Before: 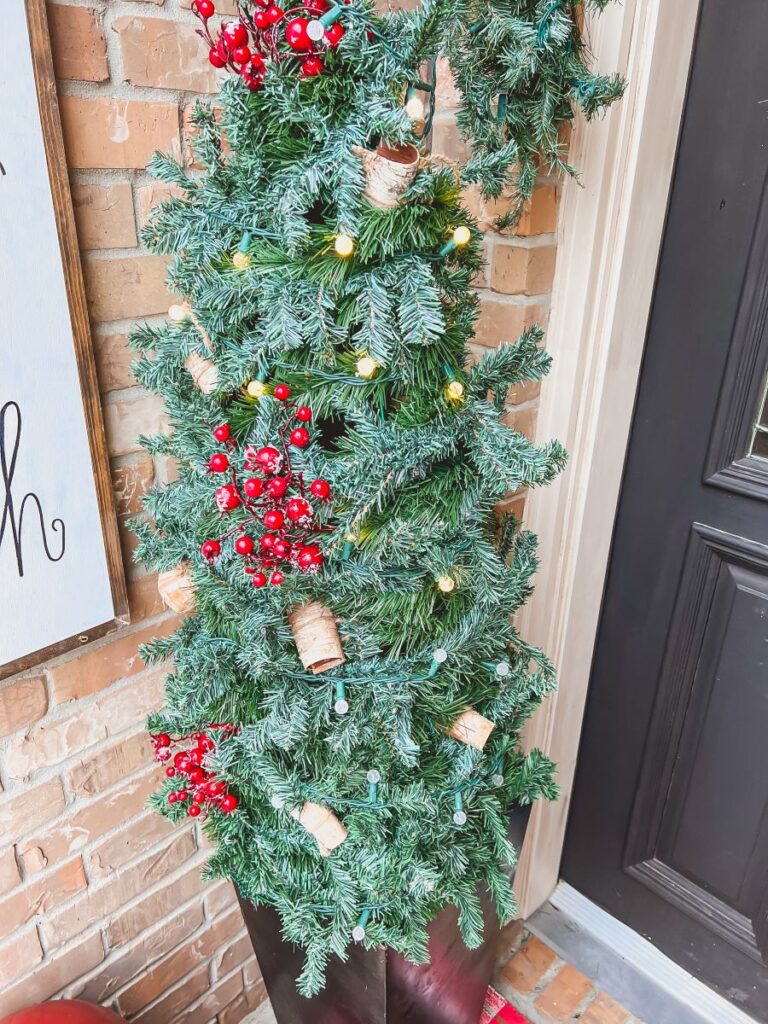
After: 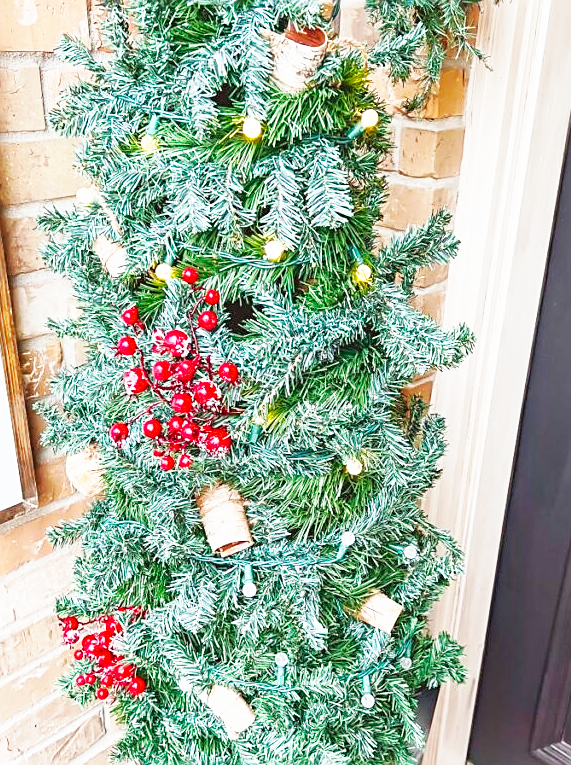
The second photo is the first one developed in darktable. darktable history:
base curve: curves: ch0 [(0, 0) (0.007, 0.004) (0.027, 0.03) (0.046, 0.07) (0.207, 0.54) (0.442, 0.872) (0.673, 0.972) (1, 1)], preserve colors none
sharpen: on, module defaults
shadows and highlights: on, module defaults
crop and rotate: left 11.982%, top 11.49%, right 13.568%, bottom 13.709%
